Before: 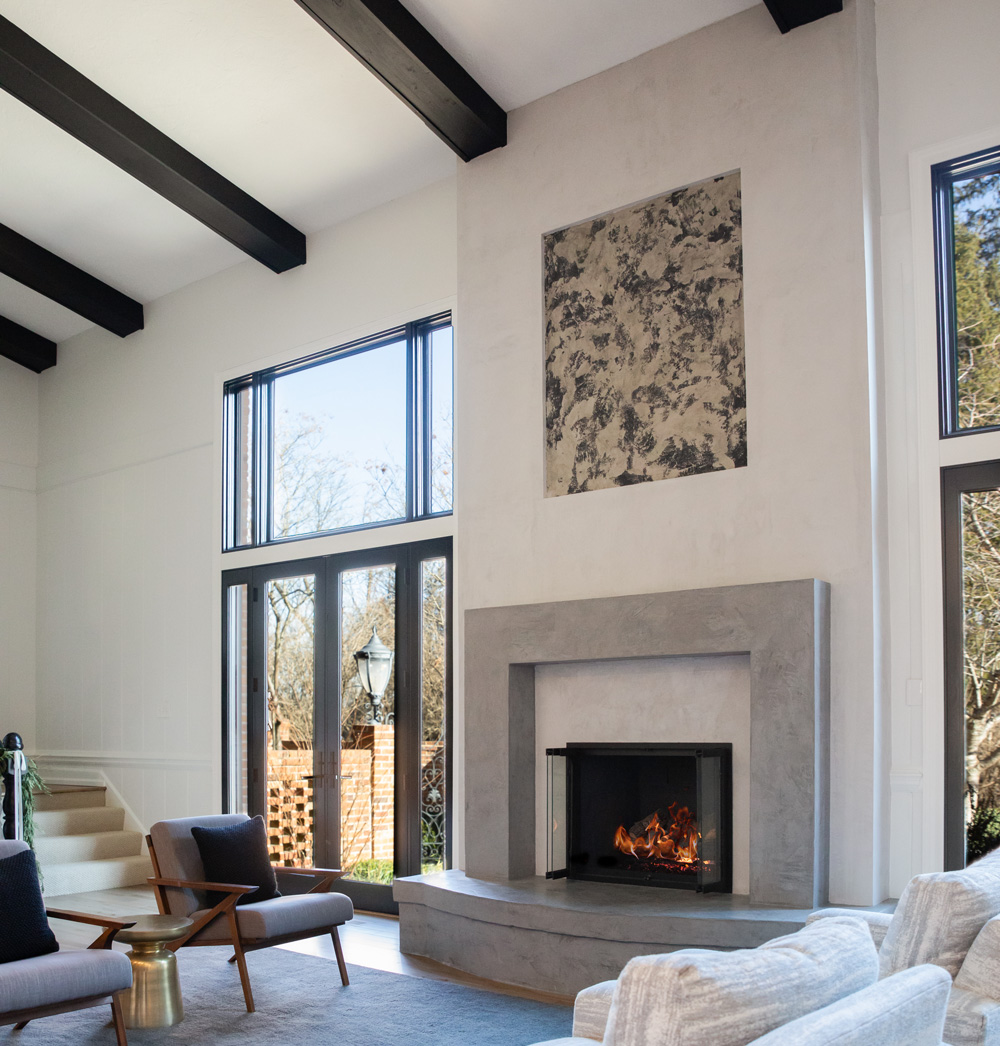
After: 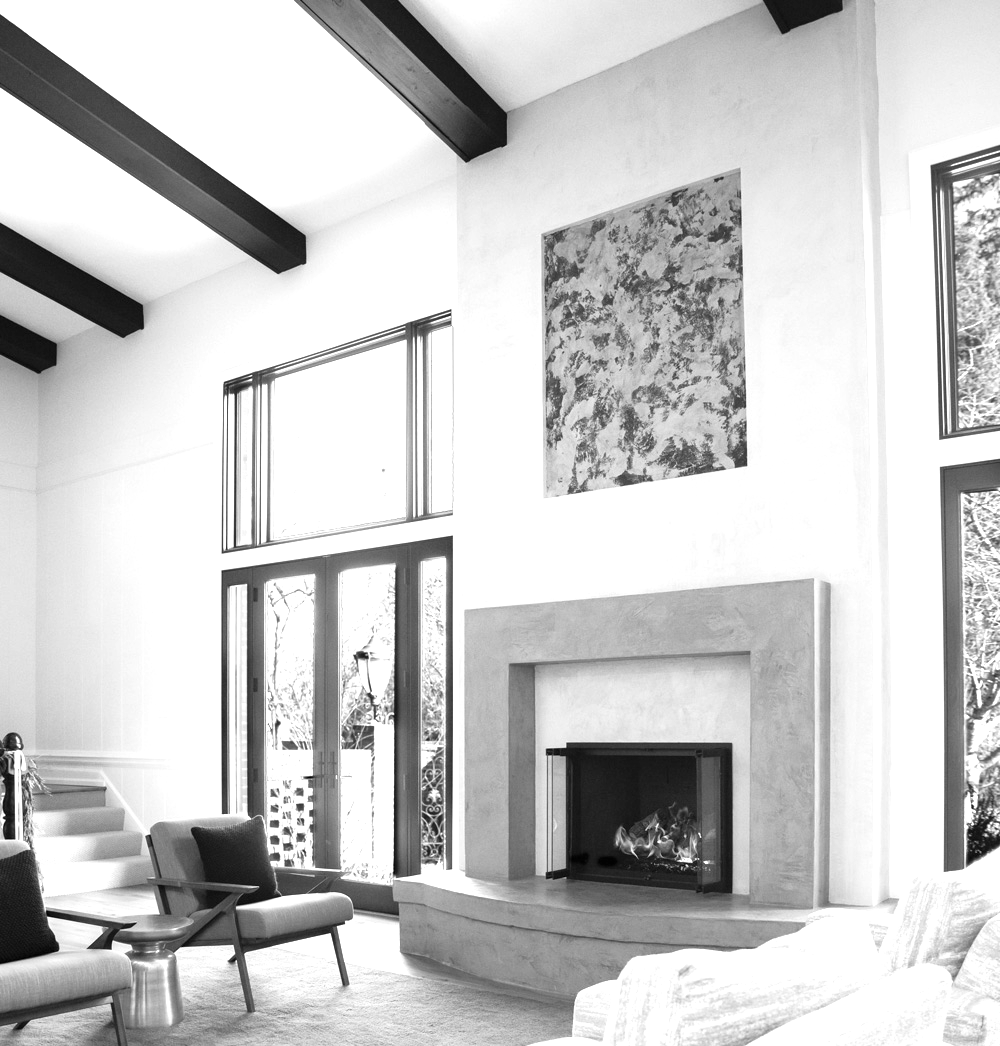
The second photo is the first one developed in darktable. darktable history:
monochrome: a -35.87, b 49.73, size 1.7
exposure: black level correction 0, exposure 1.2 EV, compensate highlight preservation false
